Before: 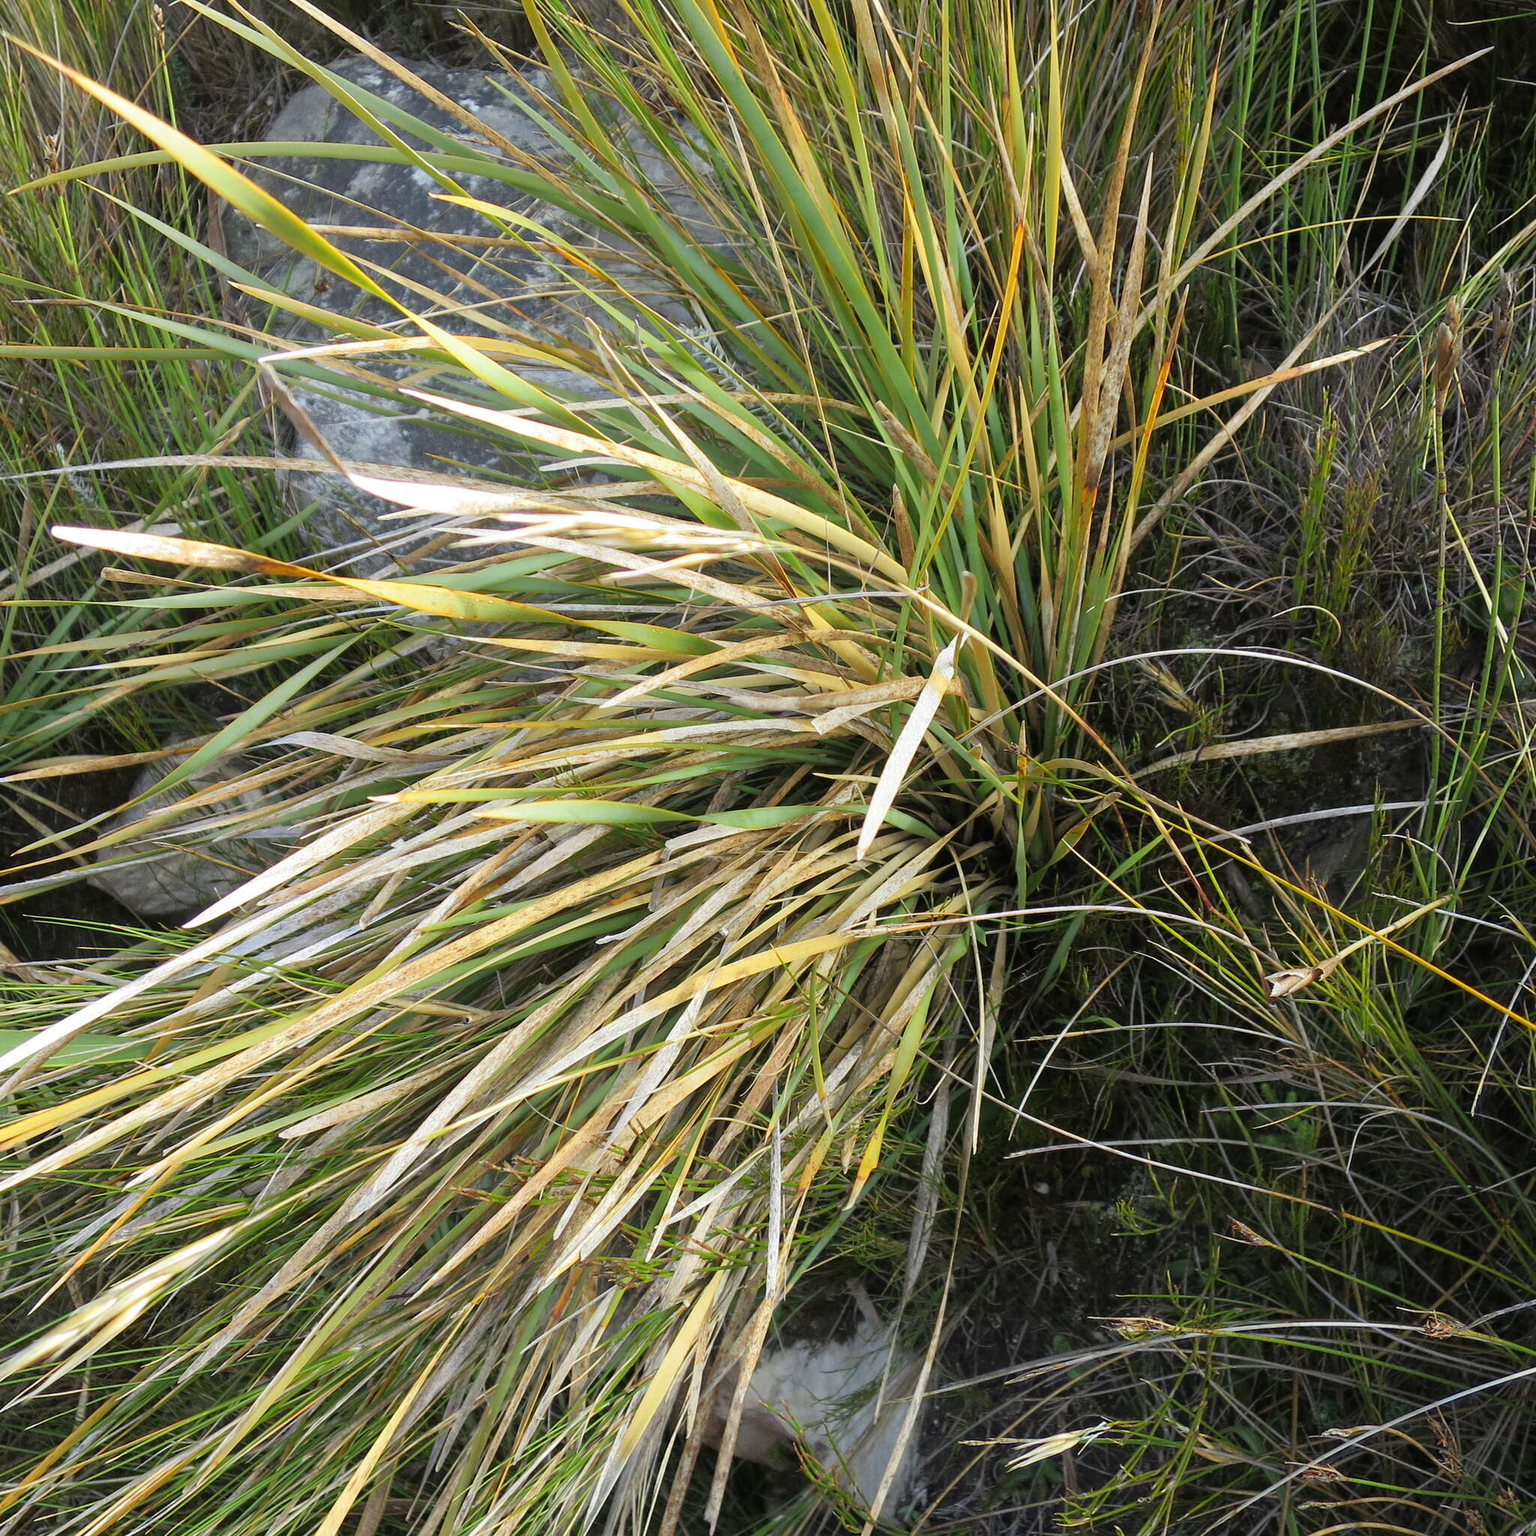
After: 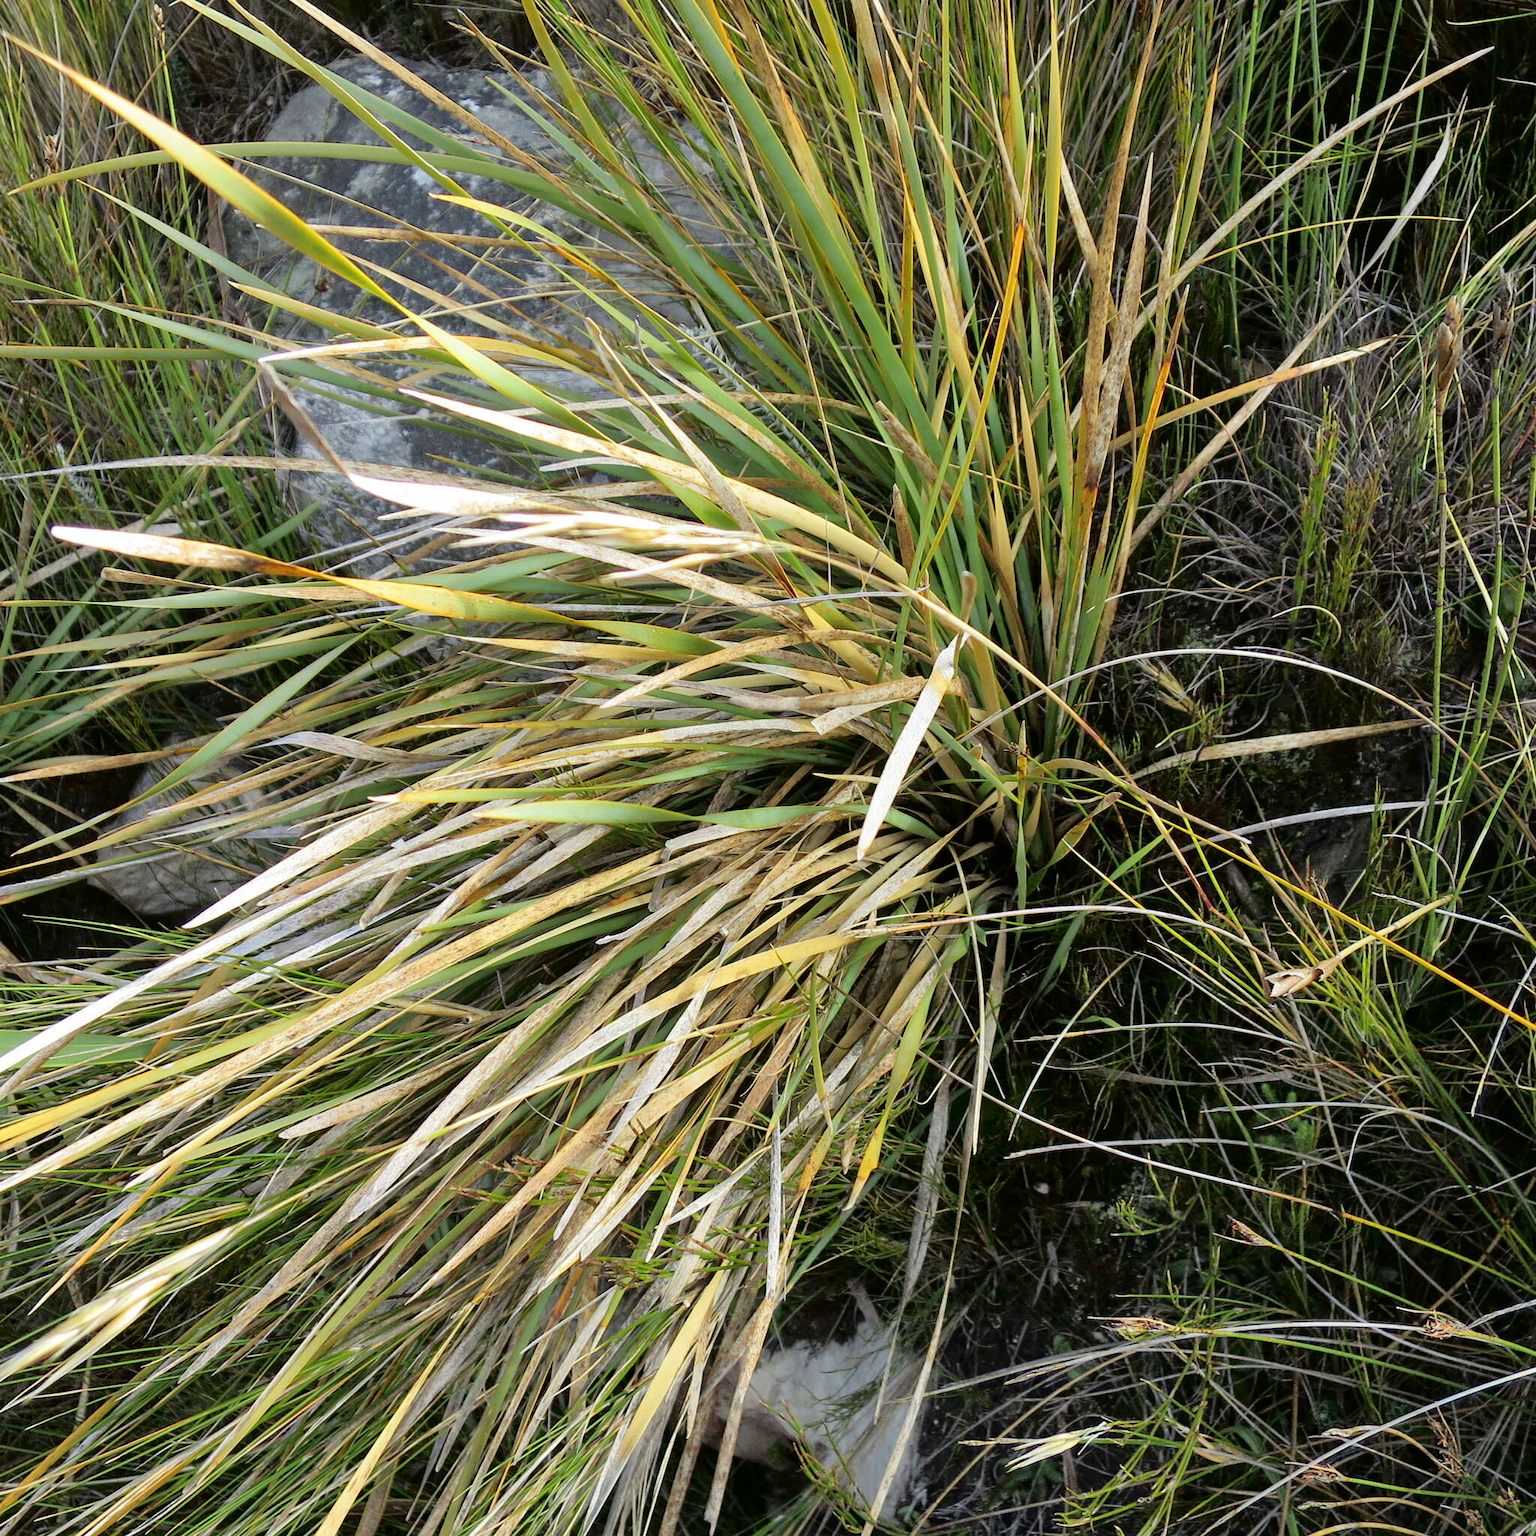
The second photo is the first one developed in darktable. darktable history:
shadows and highlights: radius 133.83, soften with gaussian
fill light: exposure -2 EV, width 8.6
